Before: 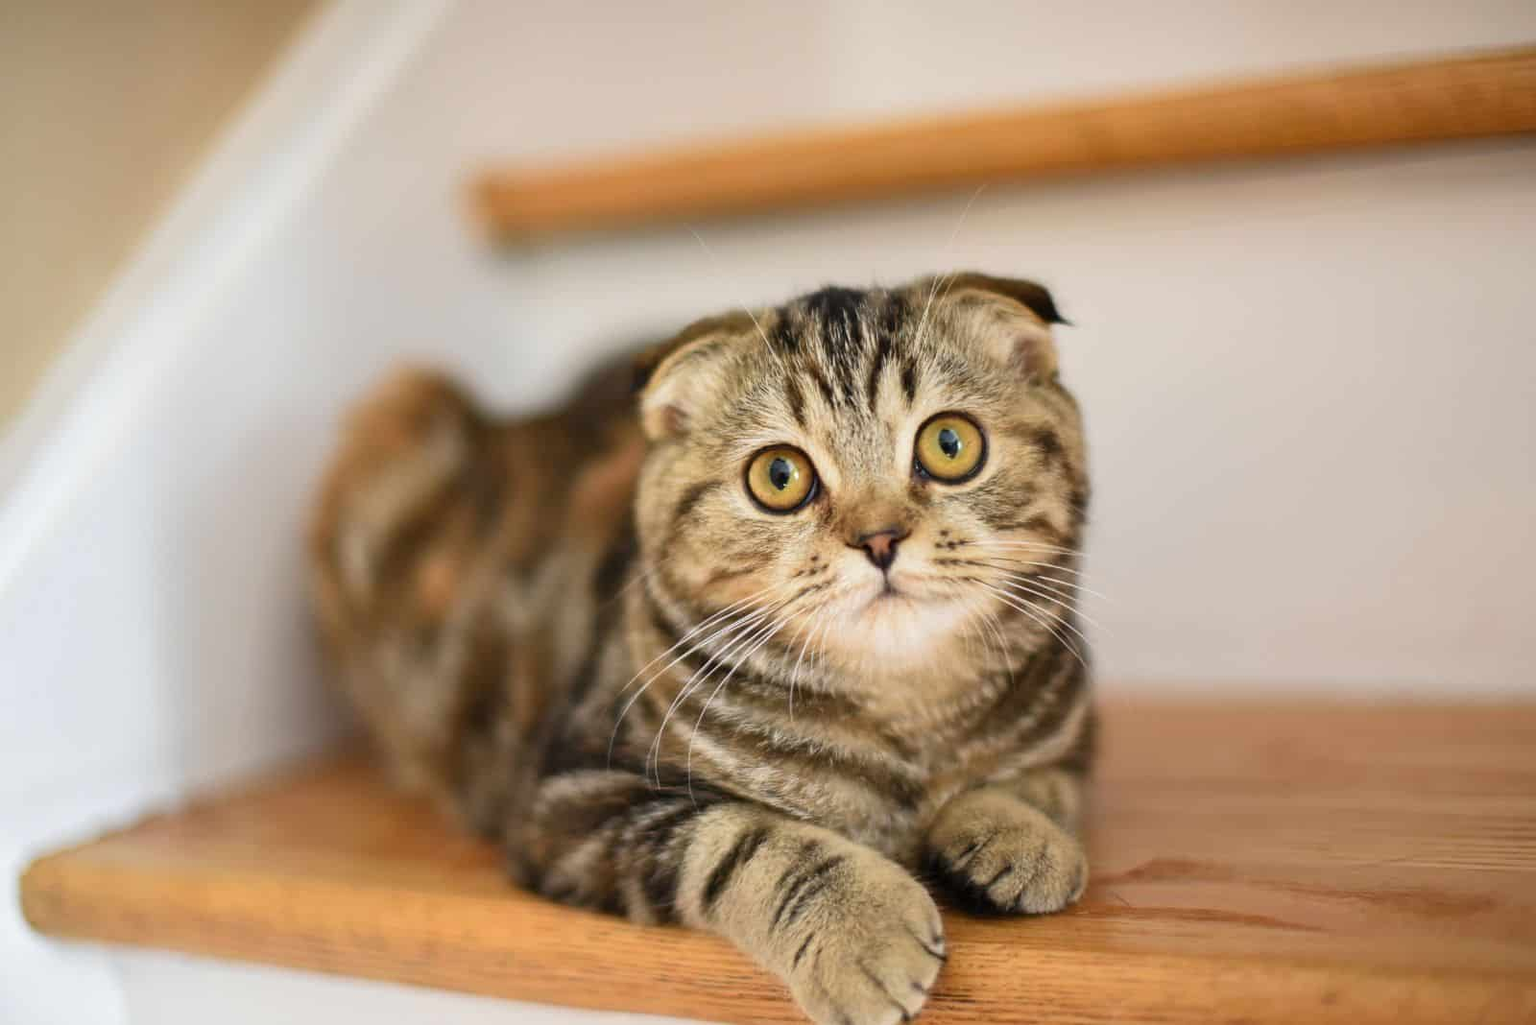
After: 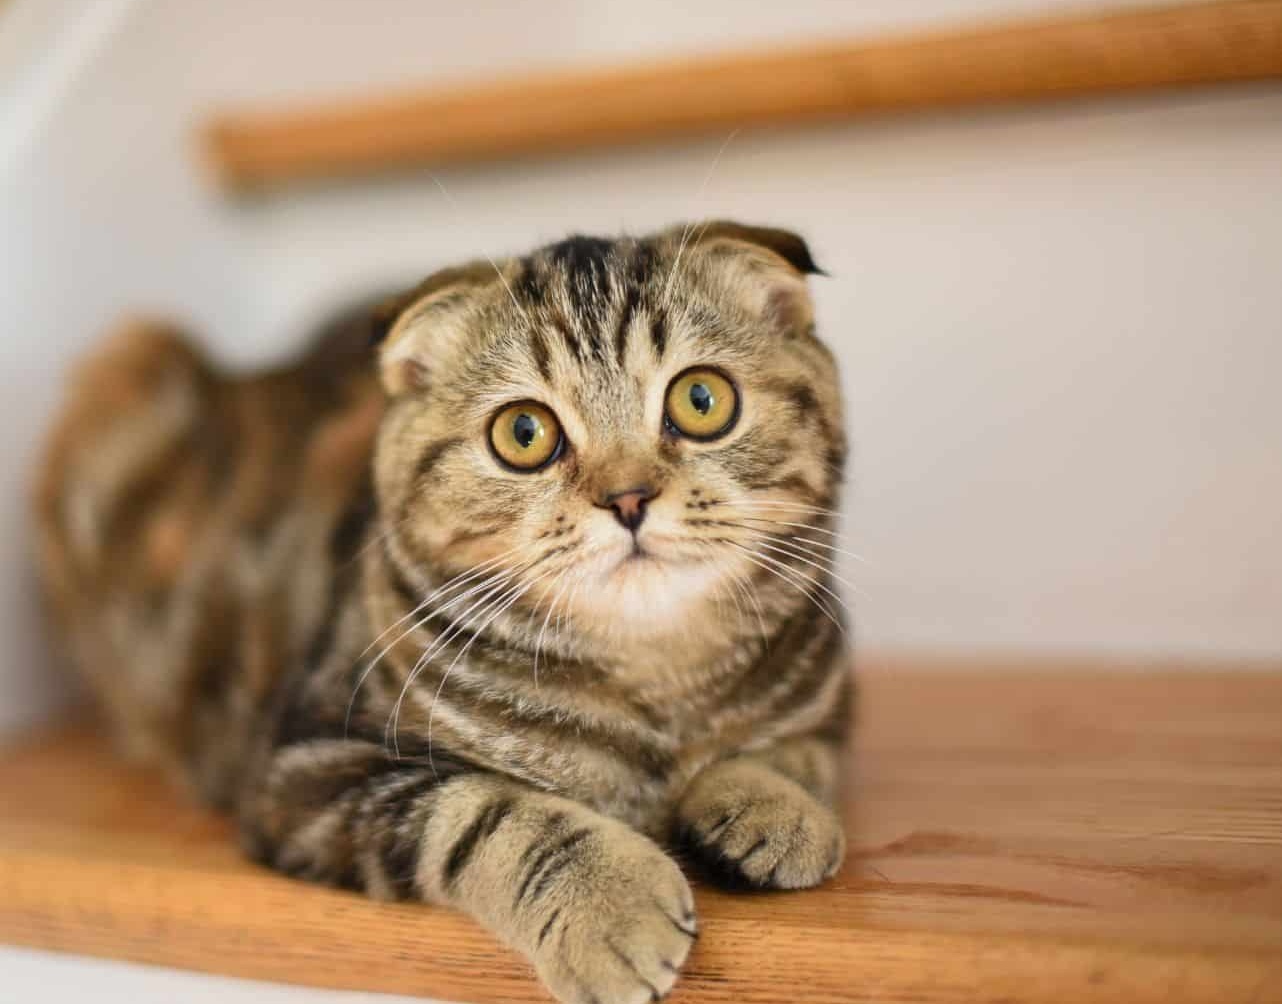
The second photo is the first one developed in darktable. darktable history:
crop and rotate: left 18.036%, top 5.976%, right 1.809%
